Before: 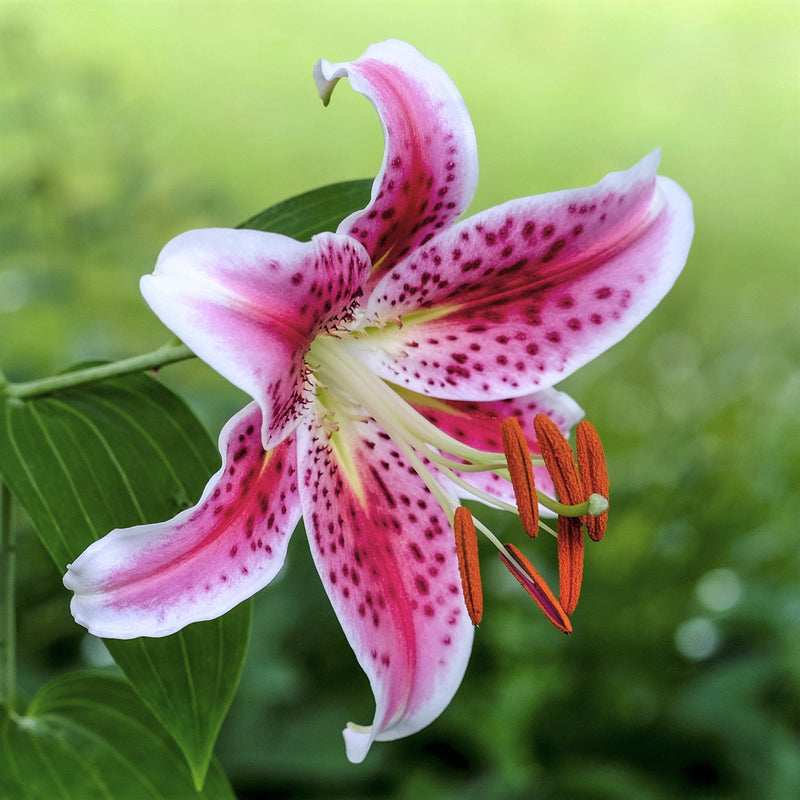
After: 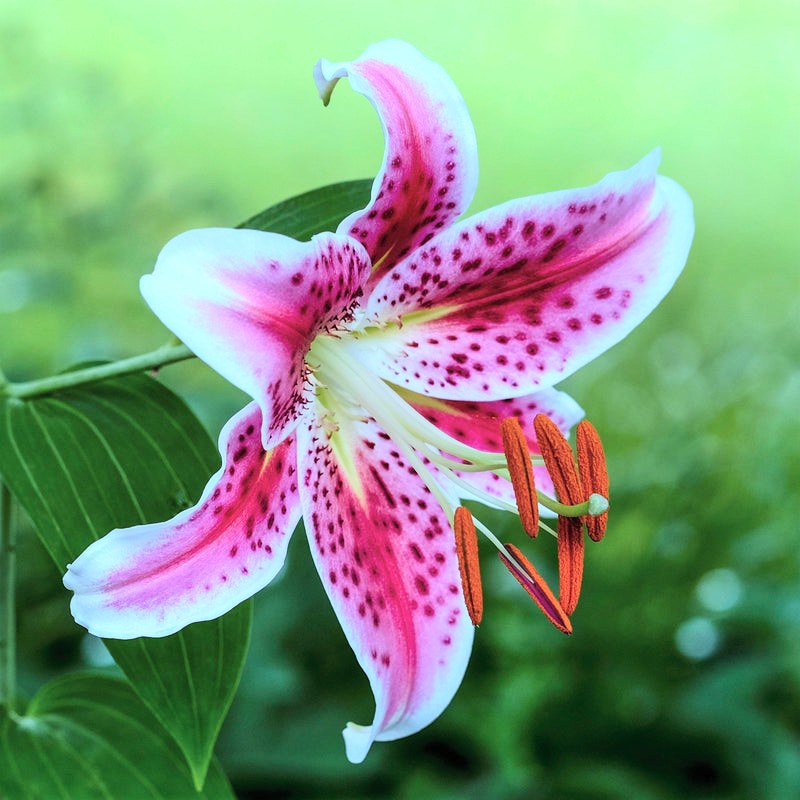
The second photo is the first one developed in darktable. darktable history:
contrast brightness saturation: contrast 0.2, brightness 0.16, saturation 0.22
white balance: emerald 1
color correction: highlights a* -10.69, highlights b* -19.19
